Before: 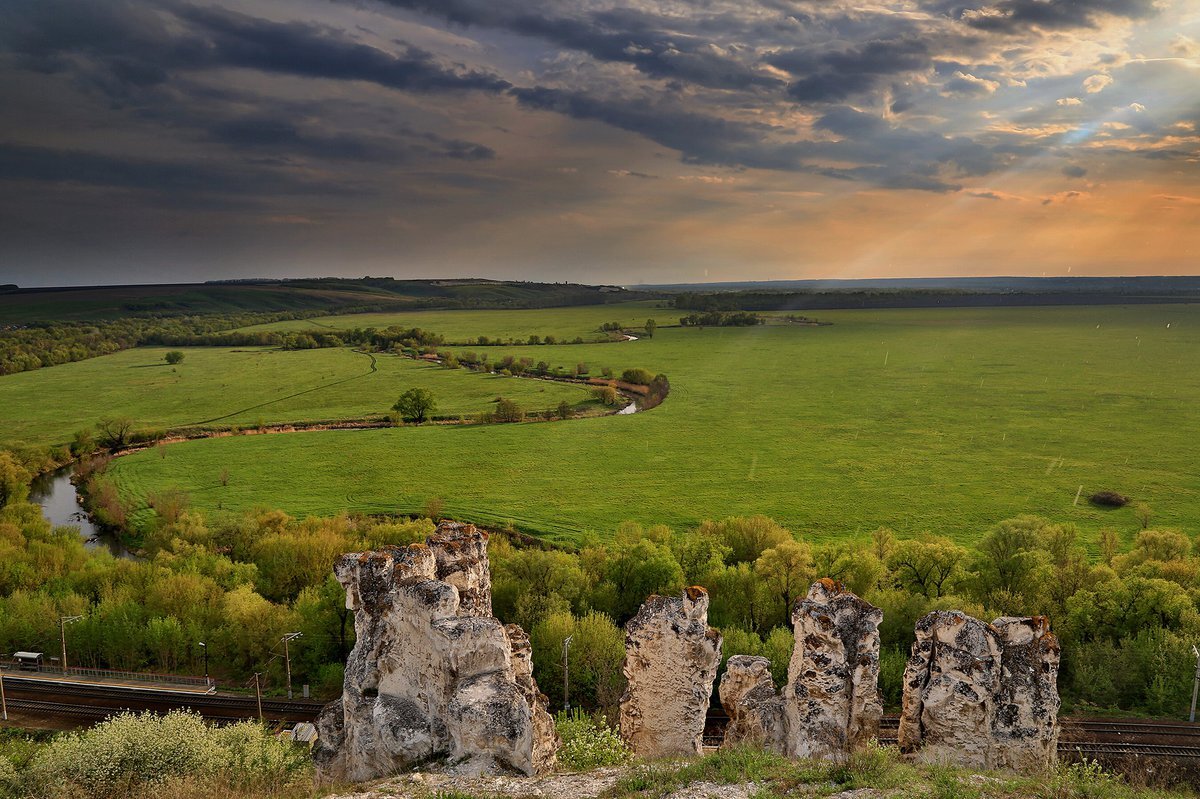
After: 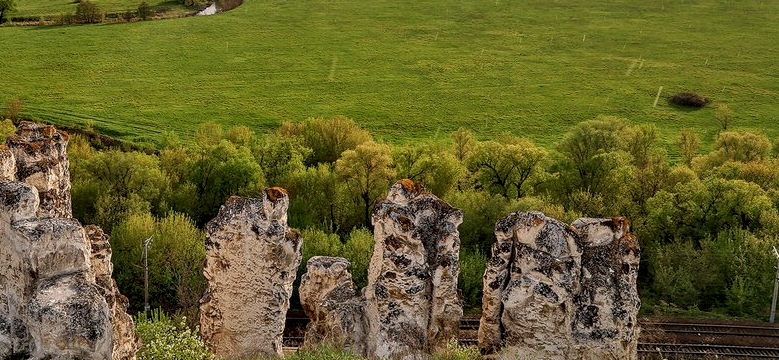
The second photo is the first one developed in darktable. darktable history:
crop and rotate: left 35.067%, top 50.058%, bottom 4.883%
local contrast: on, module defaults
